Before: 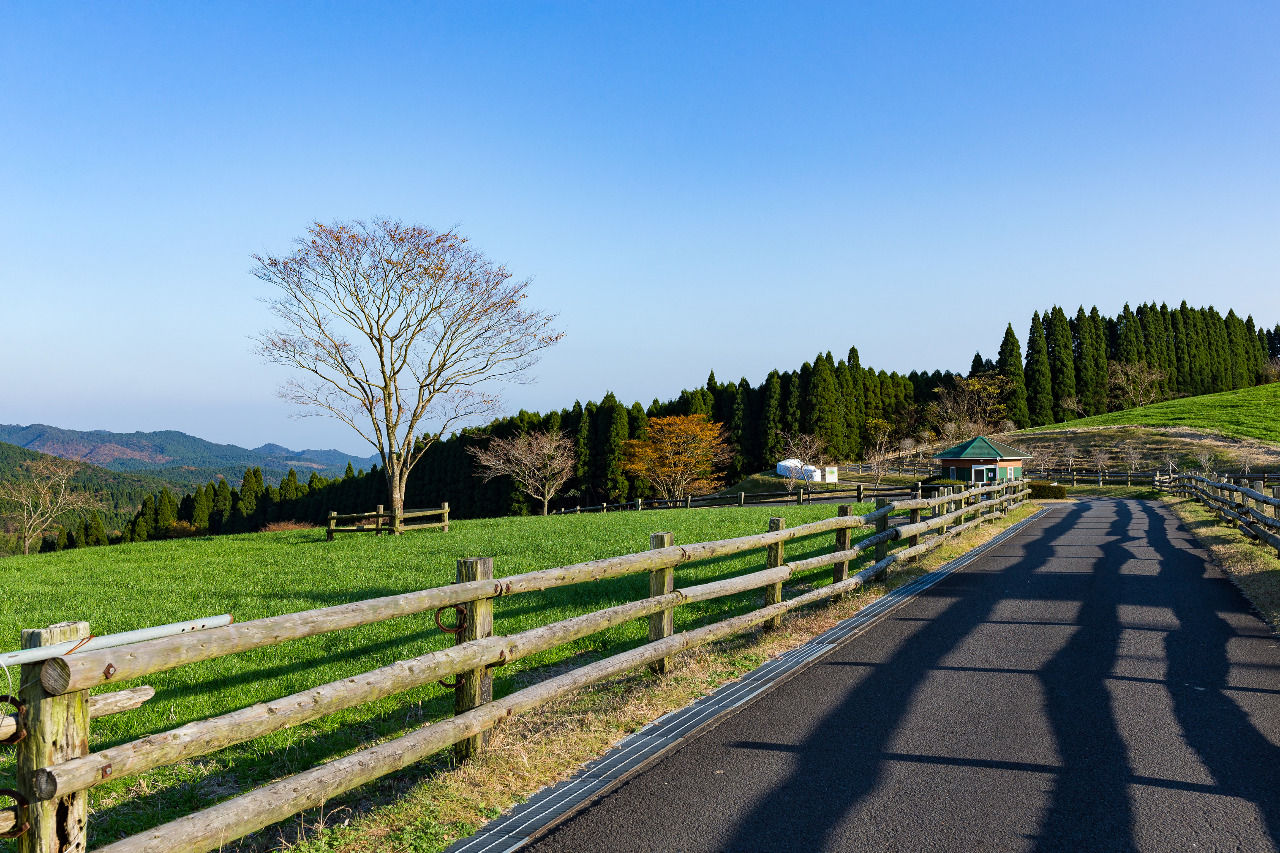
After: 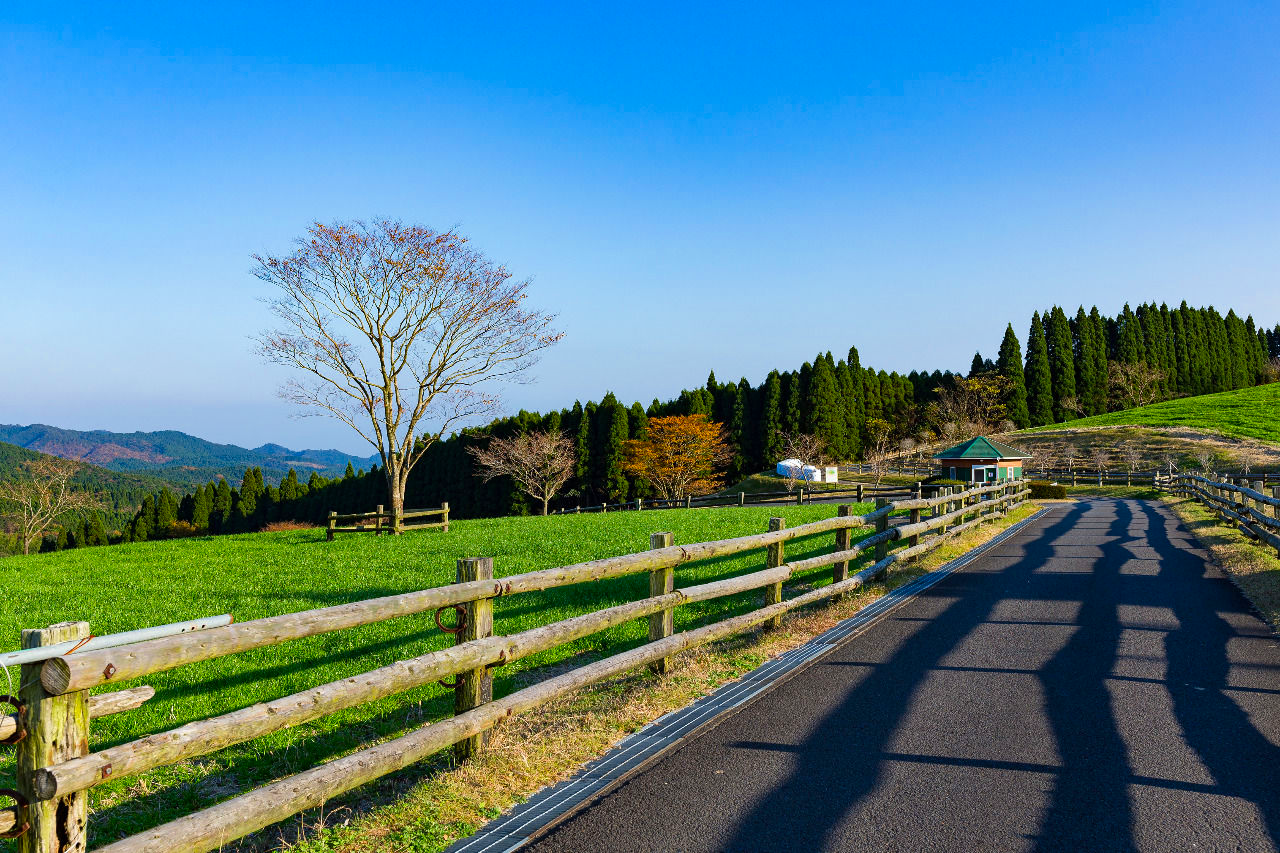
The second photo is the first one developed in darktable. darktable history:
tone equalizer: on, module defaults
color zones: curves: ch0 [(0, 0.613) (0.01, 0.613) (0.245, 0.448) (0.498, 0.529) (0.642, 0.665) (0.879, 0.777) (0.99, 0.613)]; ch1 [(0, 0) (0.143, 0) (0.286, 0) (0.429, 0) (0.571, 0) (0.714, 0) (0.857, 0)], mix -131.09%
